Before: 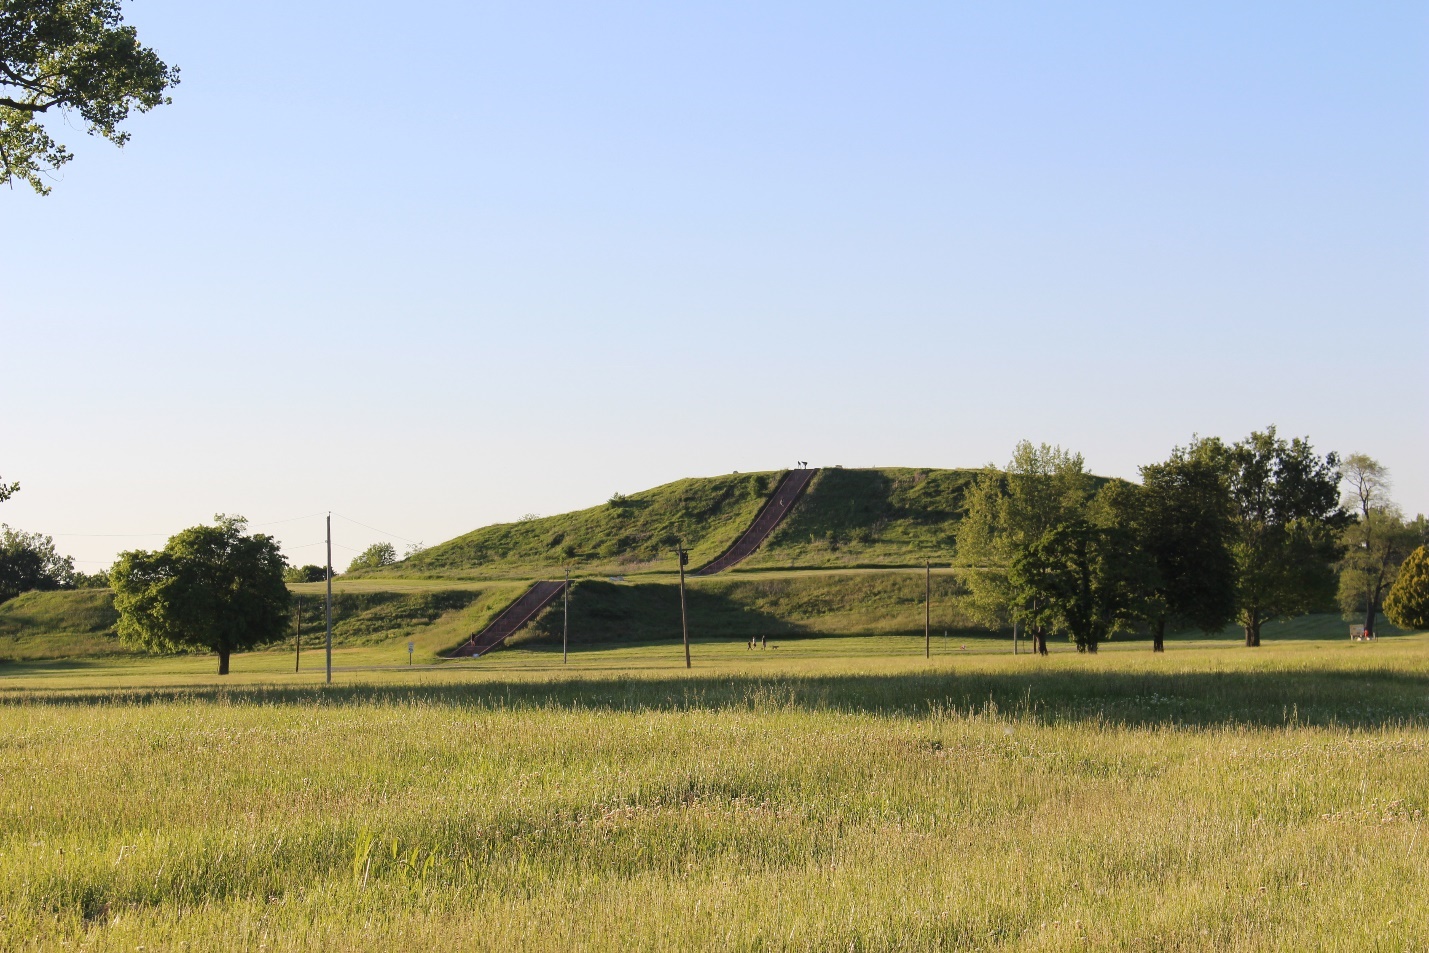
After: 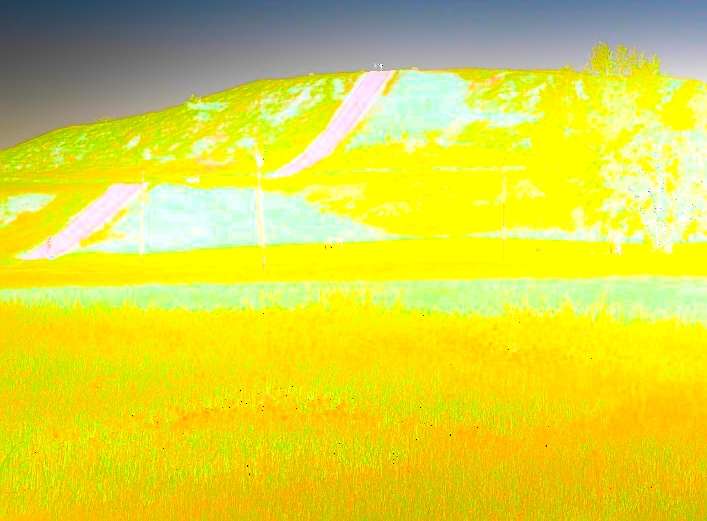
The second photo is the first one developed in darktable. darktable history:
contrast brightness saturation: contrast 0.28
crop: left 29.672%, top 41.786%, right 20.851%, bottom 3.487%
tone equalizer: -8 EV 0.25 EV, -7 EV 0.417 EV, -6 EV 0.417 EV, -5 EV 0.25 EV, -3 EV -0.25 EV, -2 EV -0.417 EV, -1 EV -0.417 EV, +0 EV -0.25 EV, edges refinement/feathering 500, mask exposure compensation -1.57 EV, preserve details guided filter
exposure: exposure 8 EV, compensate highlight preservation false
sharpen: on, module defaults
shadows and highlights: shadows 52.34, highlights -28.23, soften with gaussian
